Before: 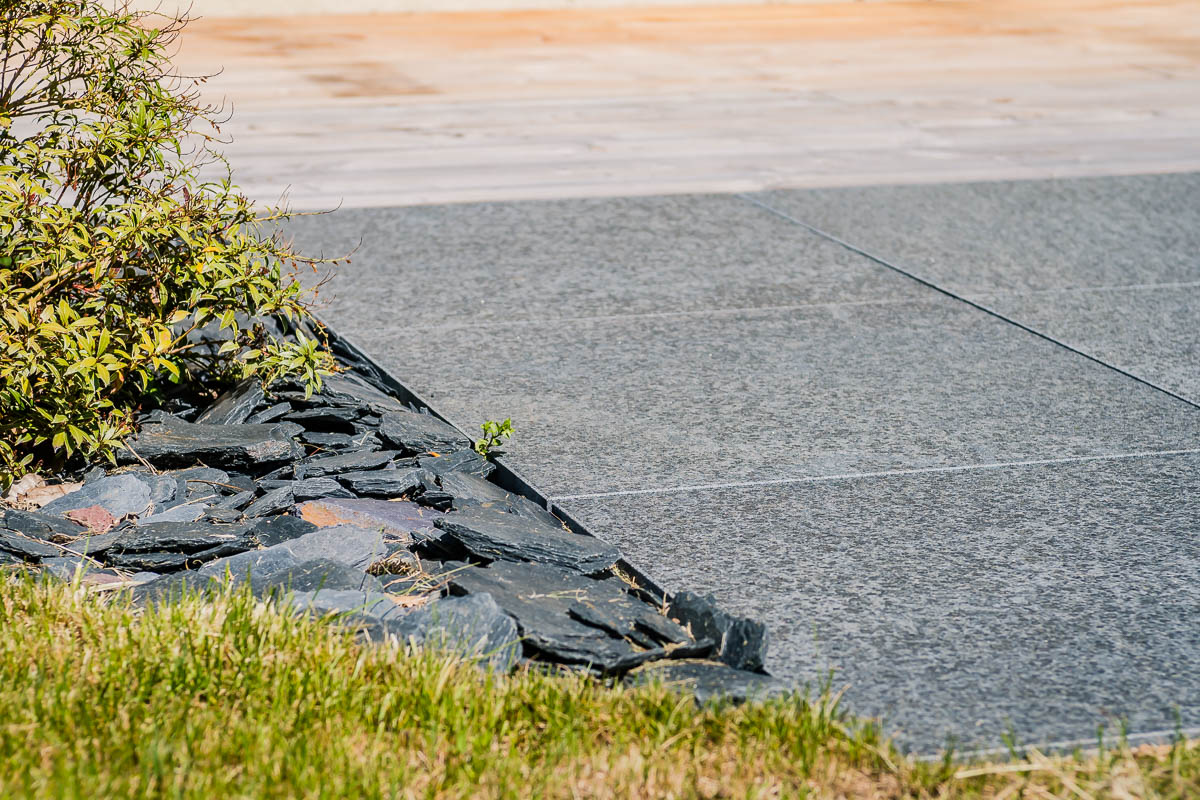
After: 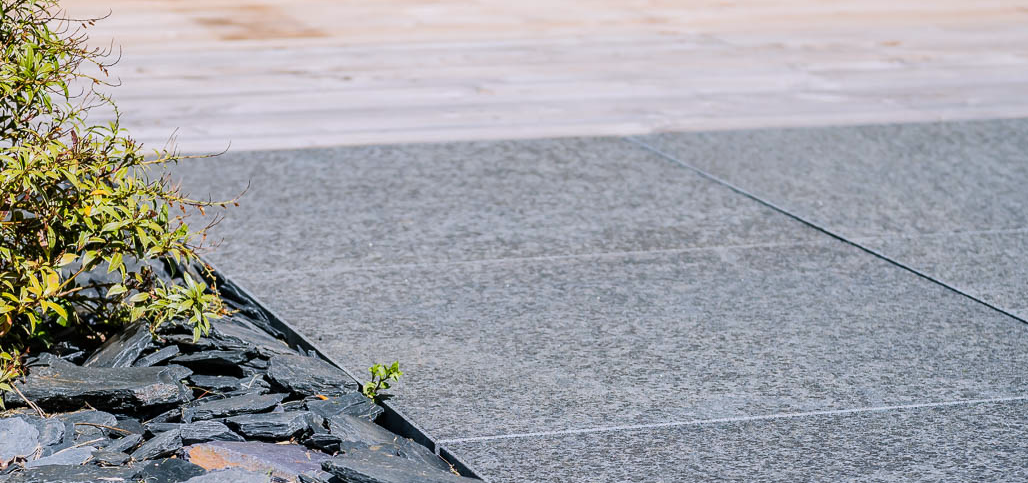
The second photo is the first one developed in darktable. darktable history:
crop and rotate: left 9.345%, top 7.22%, right 4.982%, bottom 32.331%
white balance: red 0.984, blue 1.059
